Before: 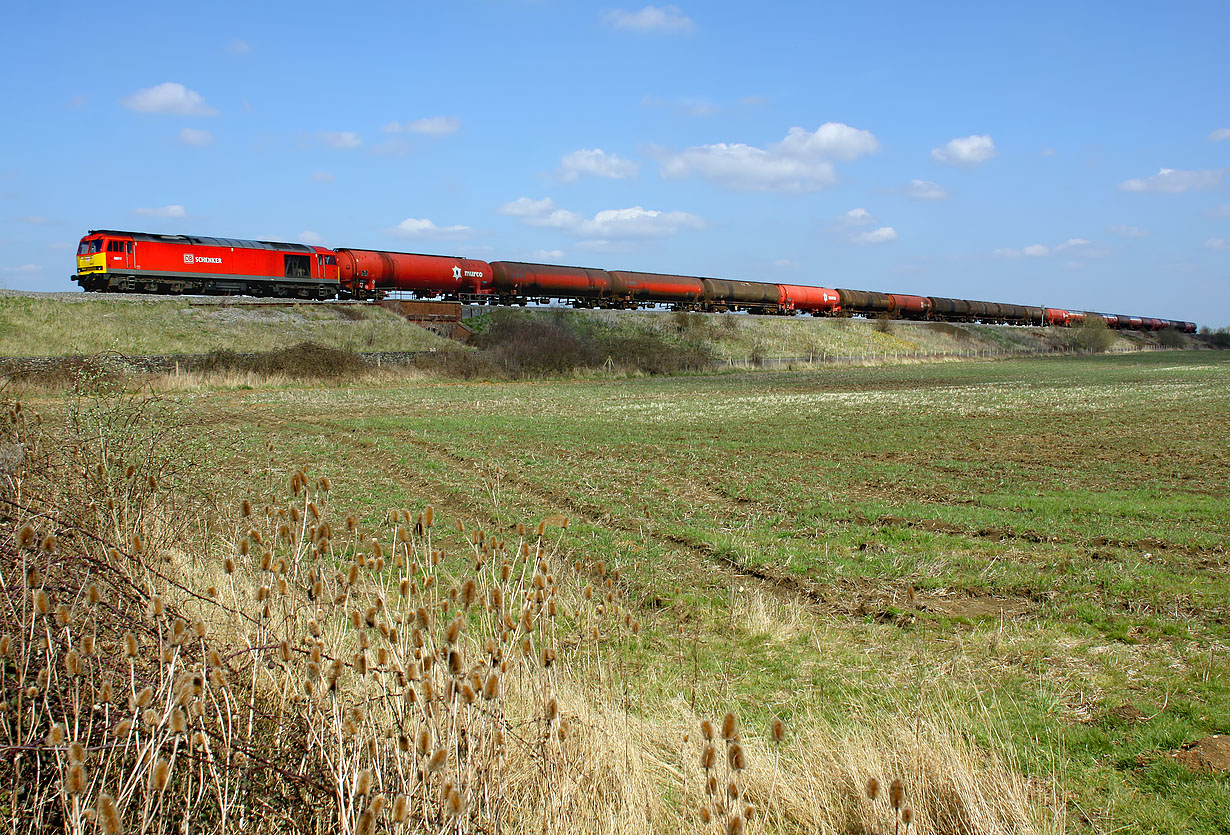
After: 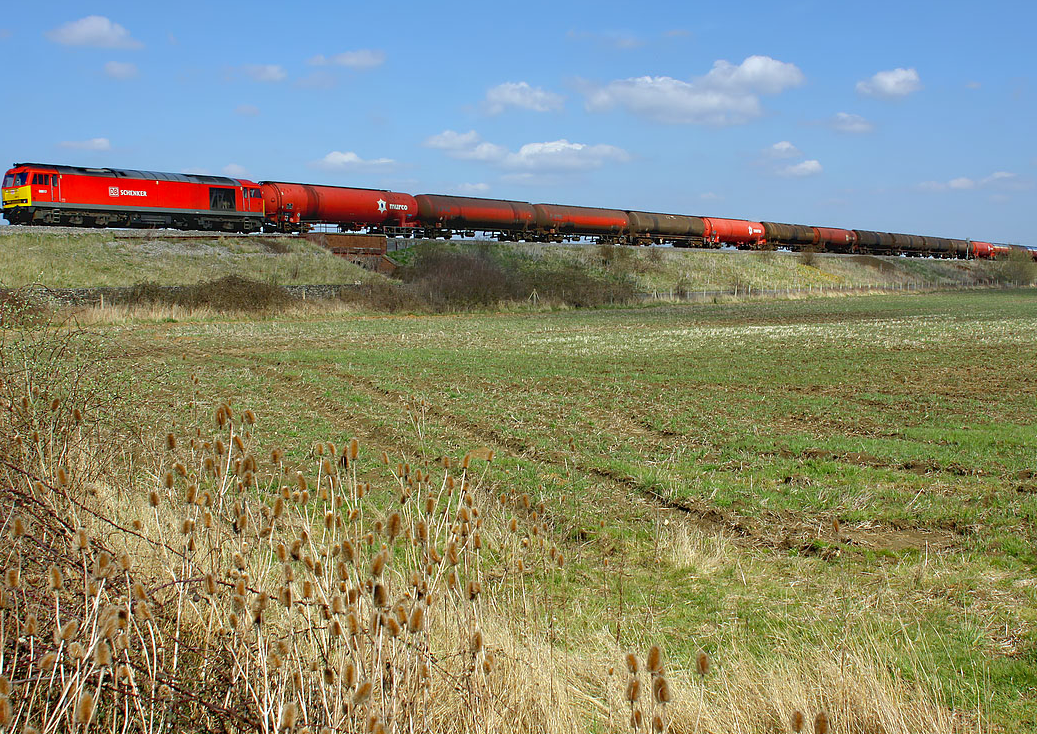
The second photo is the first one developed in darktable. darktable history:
shadows and highlights: on, module defaults
crop: left 6.132%, top 8.058%, right 9.545%, bottom 3.984%
